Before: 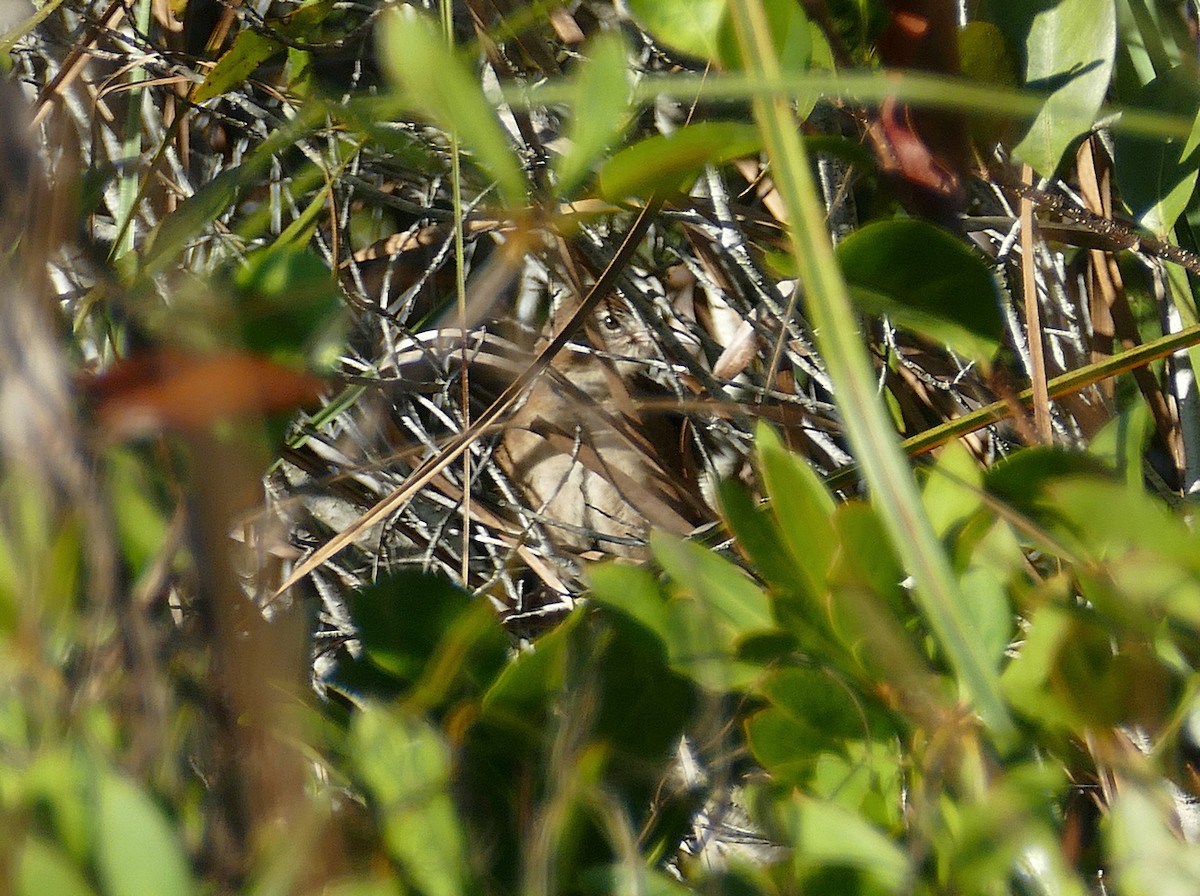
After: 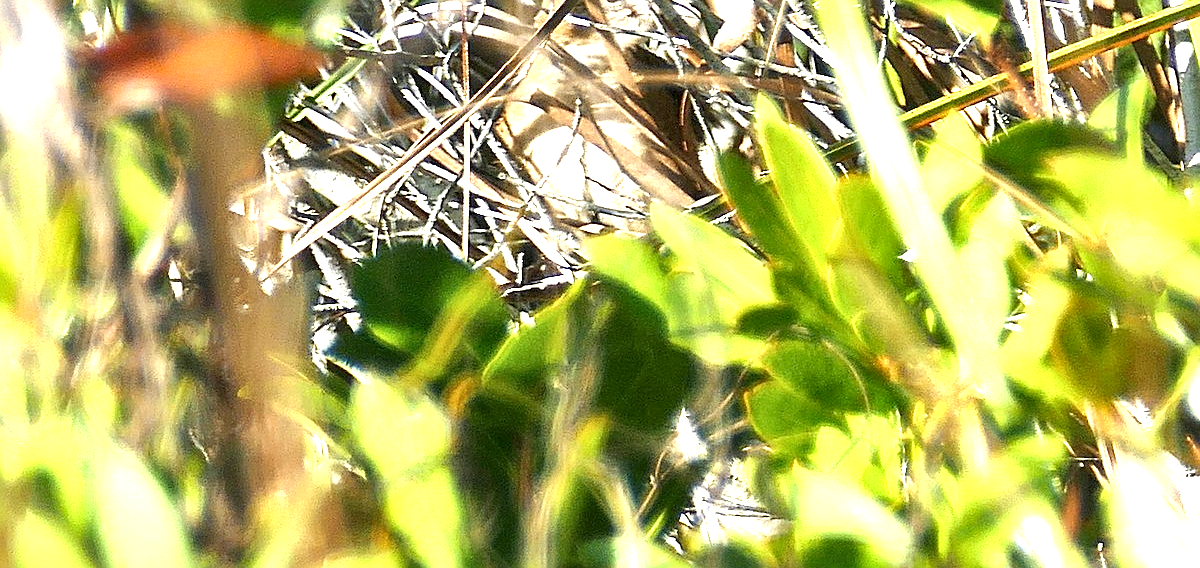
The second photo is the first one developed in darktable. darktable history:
exposure: black level correction 0, exposure 1.994 EV, compensate exposure bias true, compensate highlight preservation false
local contrast: mode bilateral grid, contrast 24, coarseness 60, detail 152%, midtone range 0.2
sharpen: on, module defaults
crop and rotate: top 36.577%
